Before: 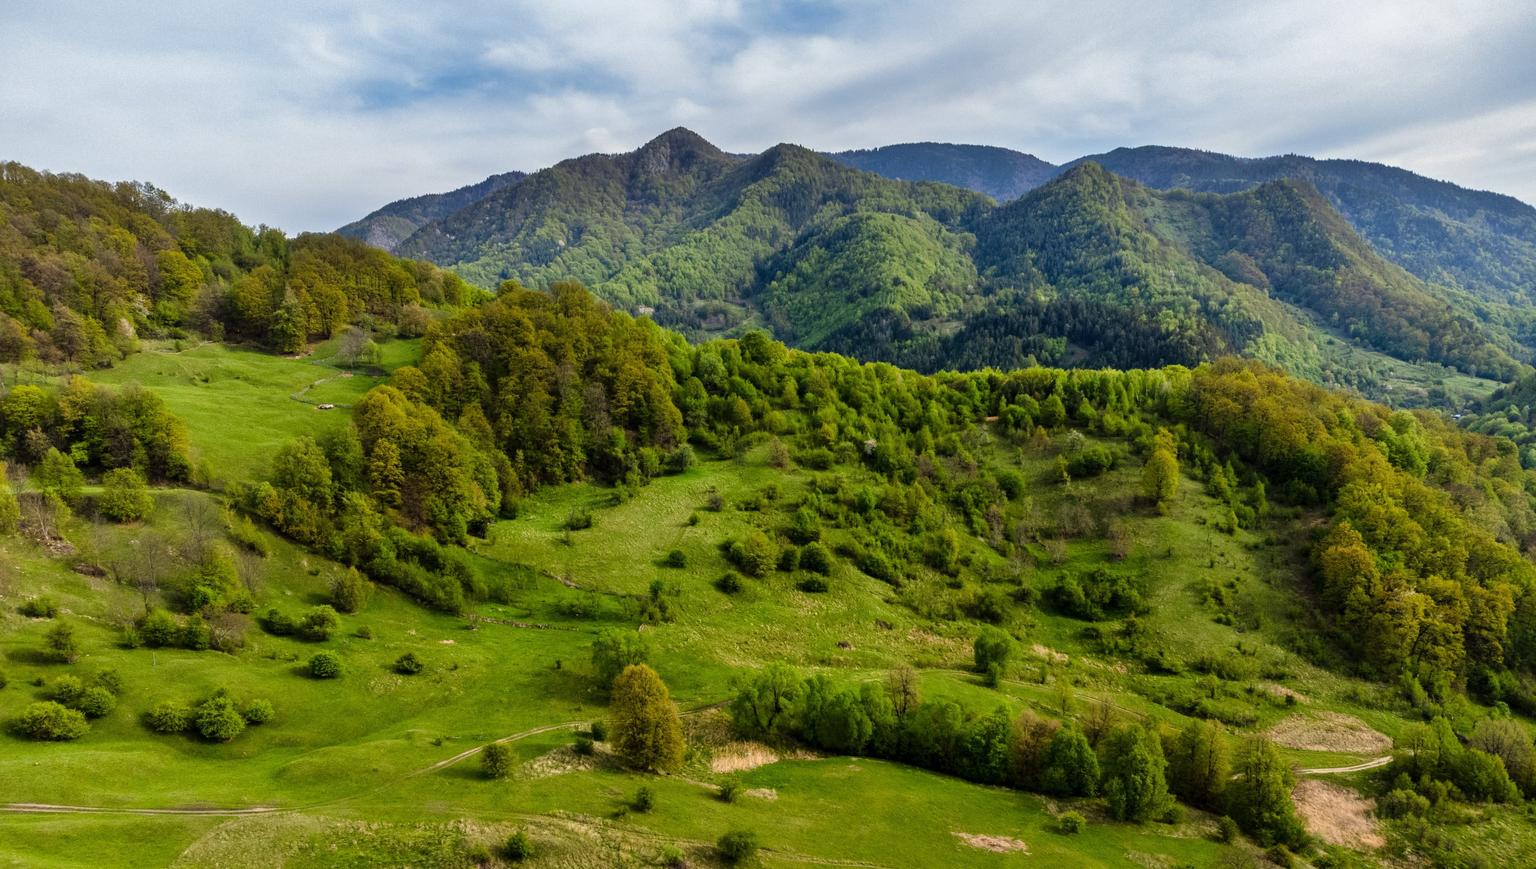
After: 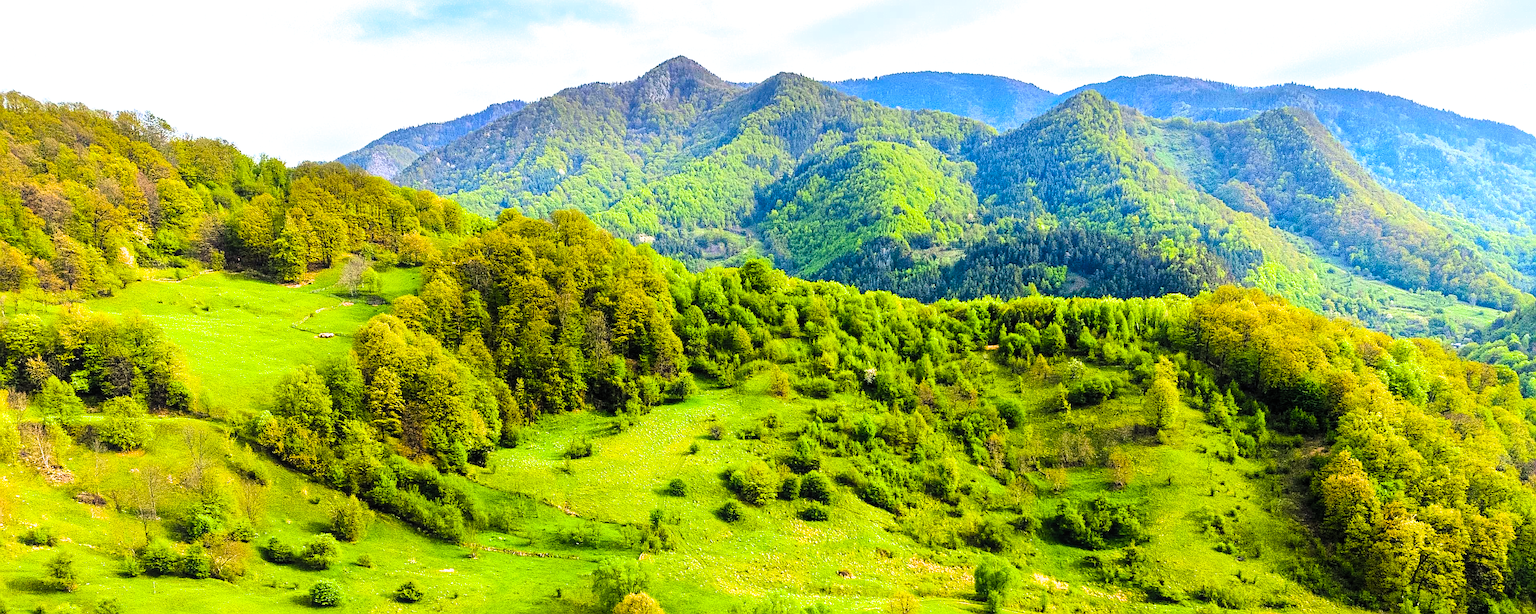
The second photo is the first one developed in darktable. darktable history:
crop and rotate: top 8.257%, bottom 21.02%
filmic rgb: black relative exposure -6.3 EV, white relative exposure 2.79 EV, target black luminance 0%, hardness 4.58, latitude 67.96%, contrast 1.291, shadows ↔ highlights balance -3.1%, color science v6 (2022)
exposure: black level correction 0, exposure 1.199 EV, compensate highlight preservation false
contrast brightness saturation: contrast 0.202, brightness 0.169, saturation 0.225
color balance rgb: shadows lift › chroma 4.145%, shadows lift › hue 253.41°, linear chroma grading › global chroma 0.501%, perceptual saturation grading › global saturation 30.661%, global vibrance 19.483%
contrast equalizer: octaves 7, y [[0.439, 0.44, 0.442, 0.457, 0.493, 0.498], [0.5 ×6], [0.5 ×6], [0 ×6], [0 ×6]]
sharpen: radius 1.419, amount 1.236, threshold 0.833
